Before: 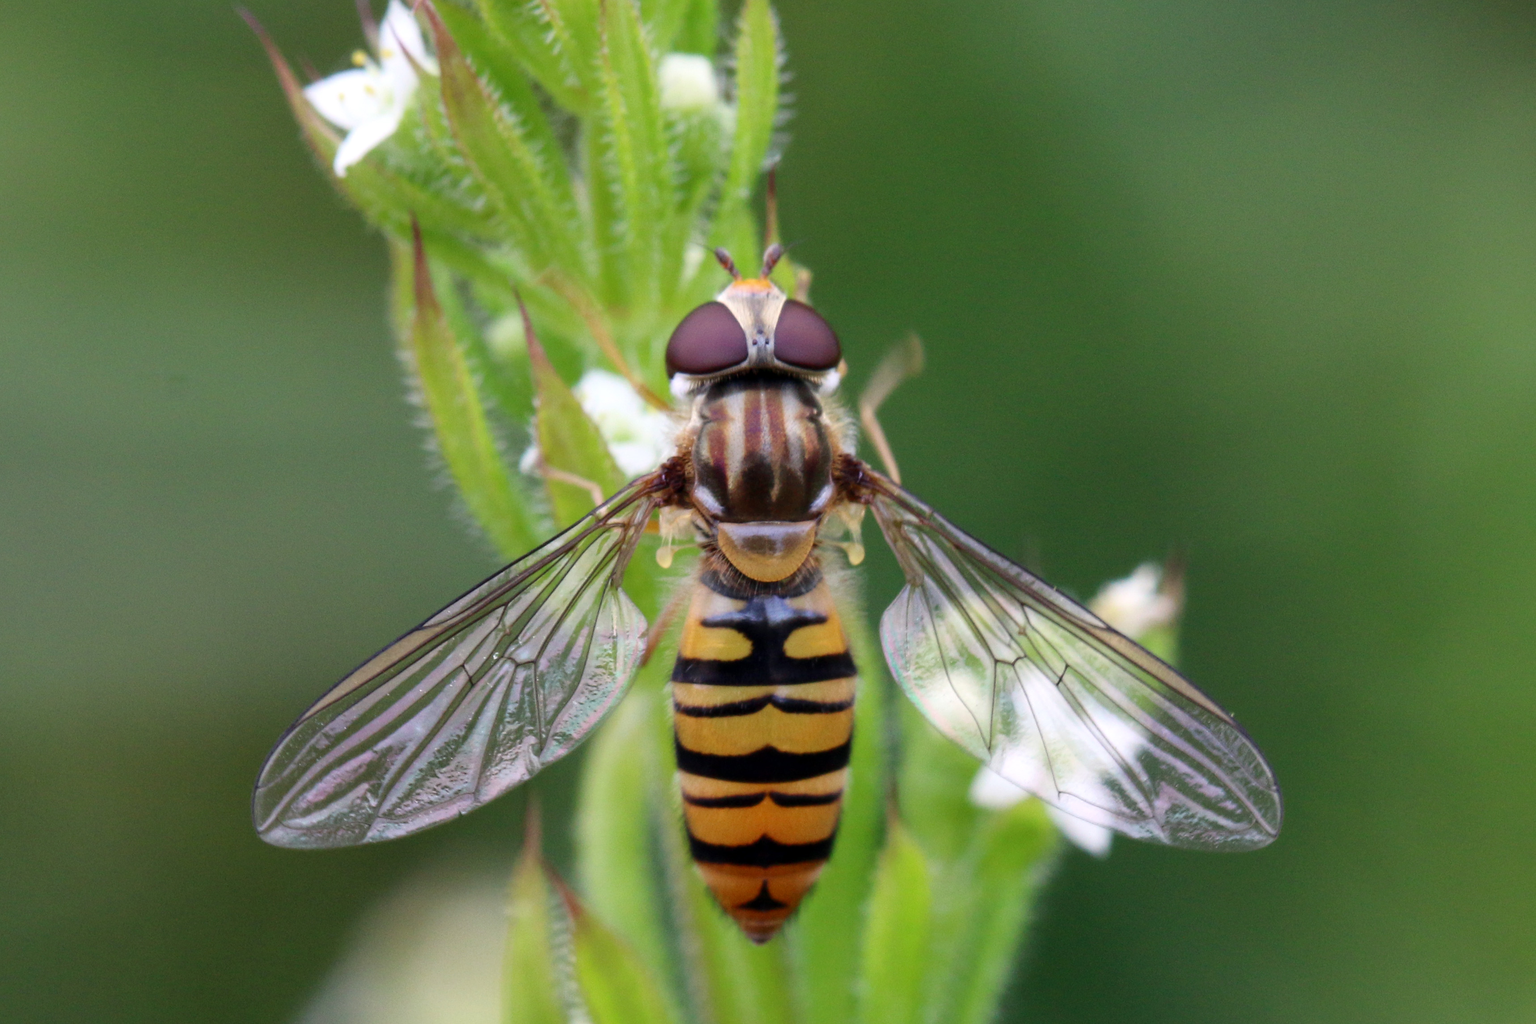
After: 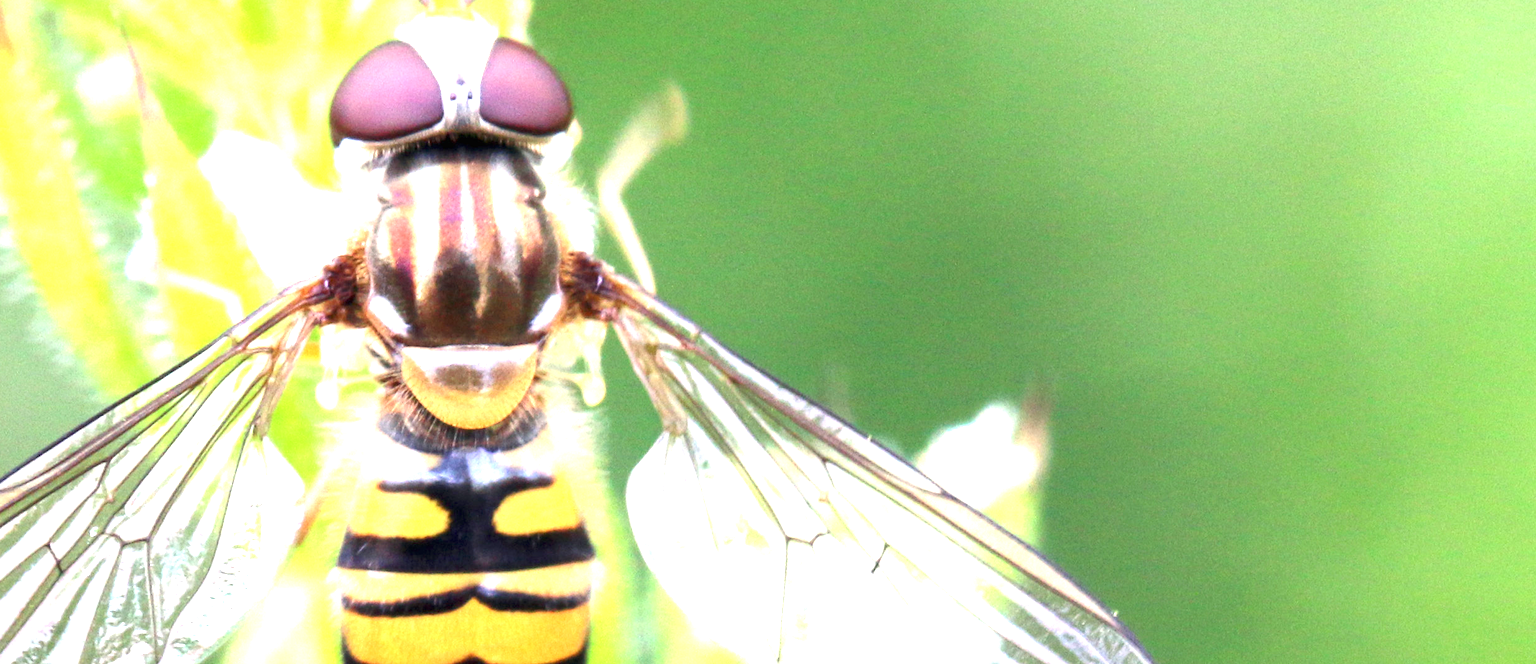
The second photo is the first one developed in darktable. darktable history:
crop and rotate: left 27.899%, top 26.67%, bottom 26.552%
exposure: black level correction 0, exposure 2.153 EV, compensate exposure bias true, compensate highlight preservation false
color balance rgb: perceptual saturation grading › global saturation 0.987%
